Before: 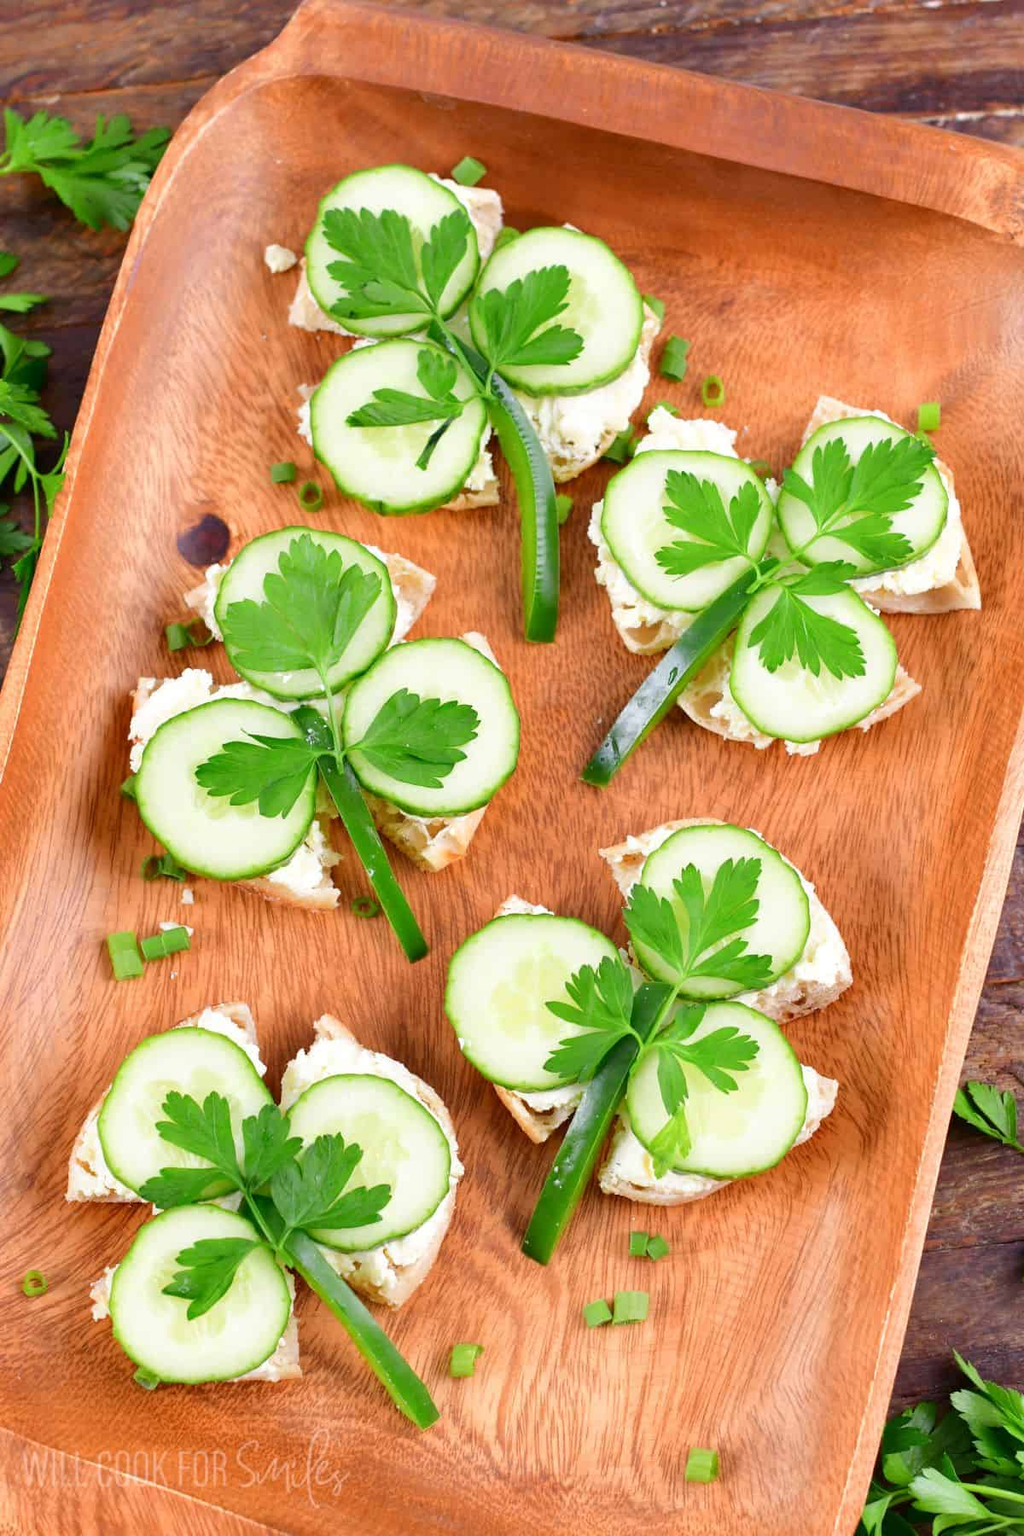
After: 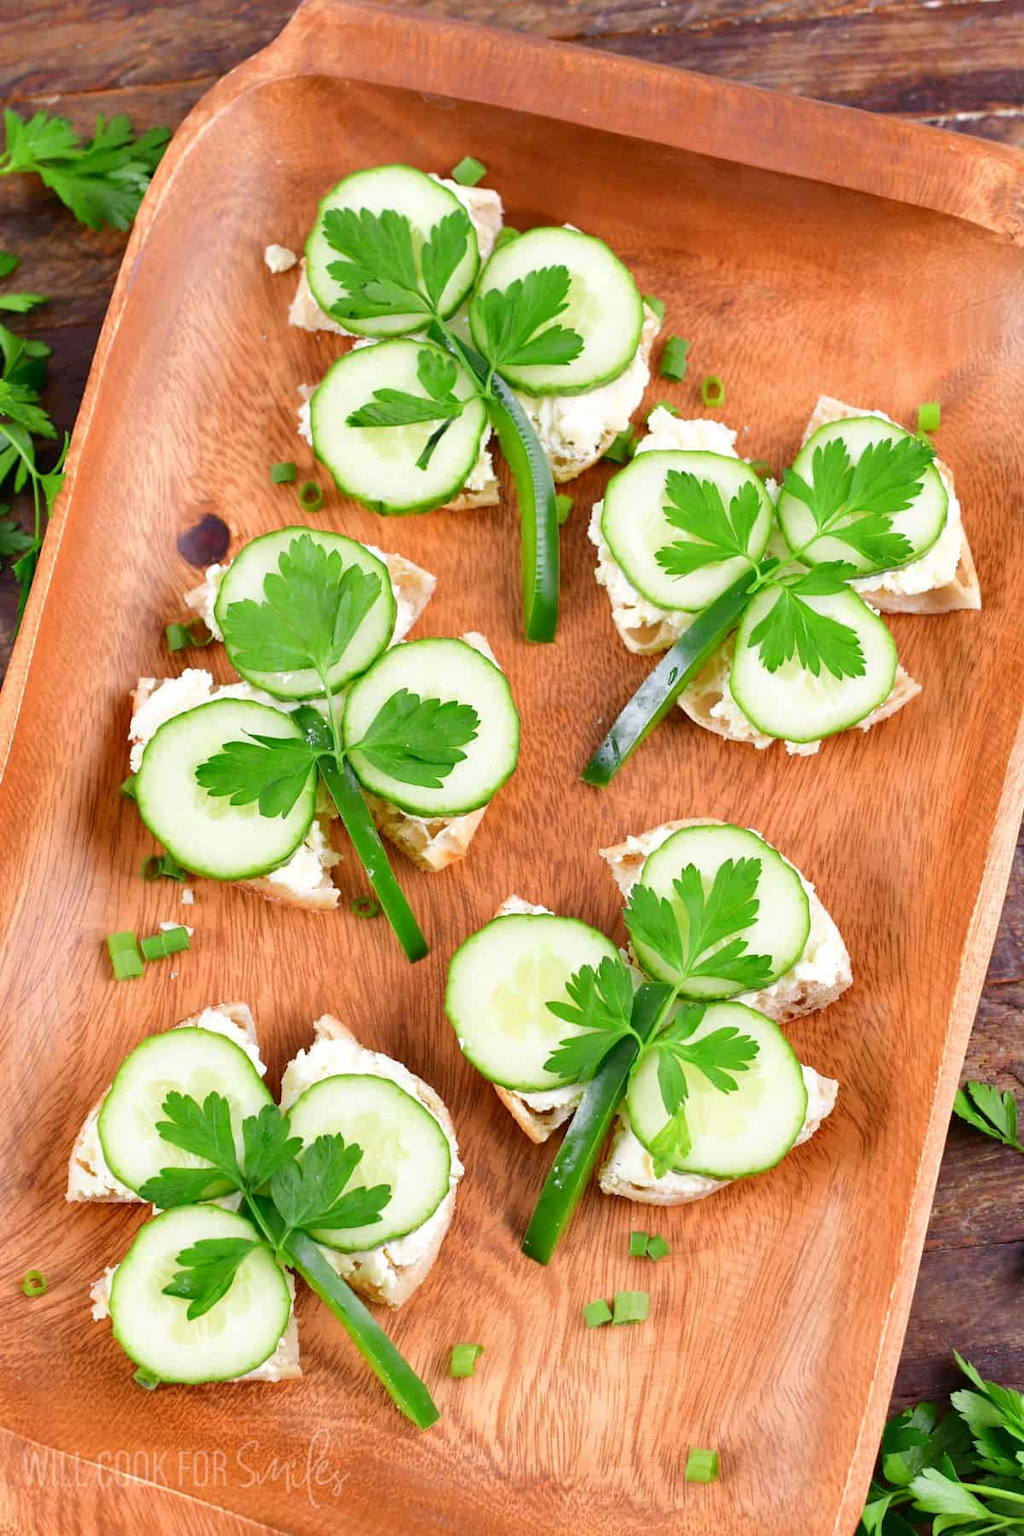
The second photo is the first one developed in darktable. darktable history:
shadows and highlights: shadows 20.73, highlights -20.1, soften with gaussian
